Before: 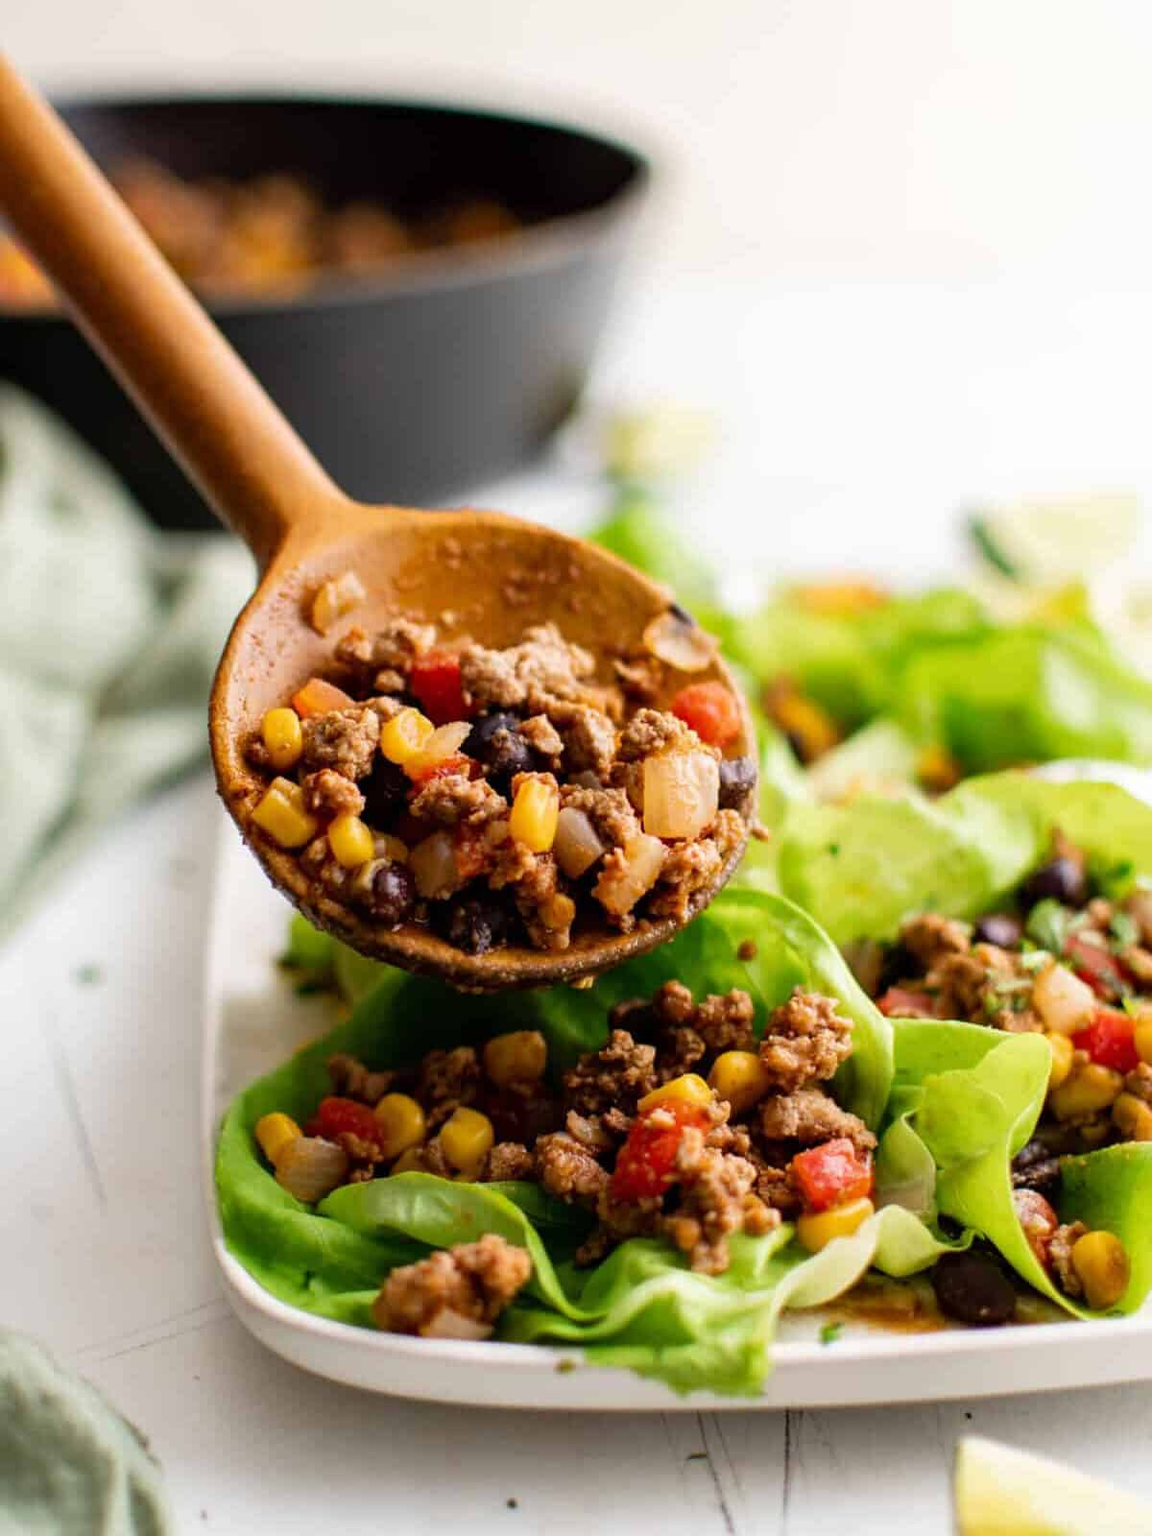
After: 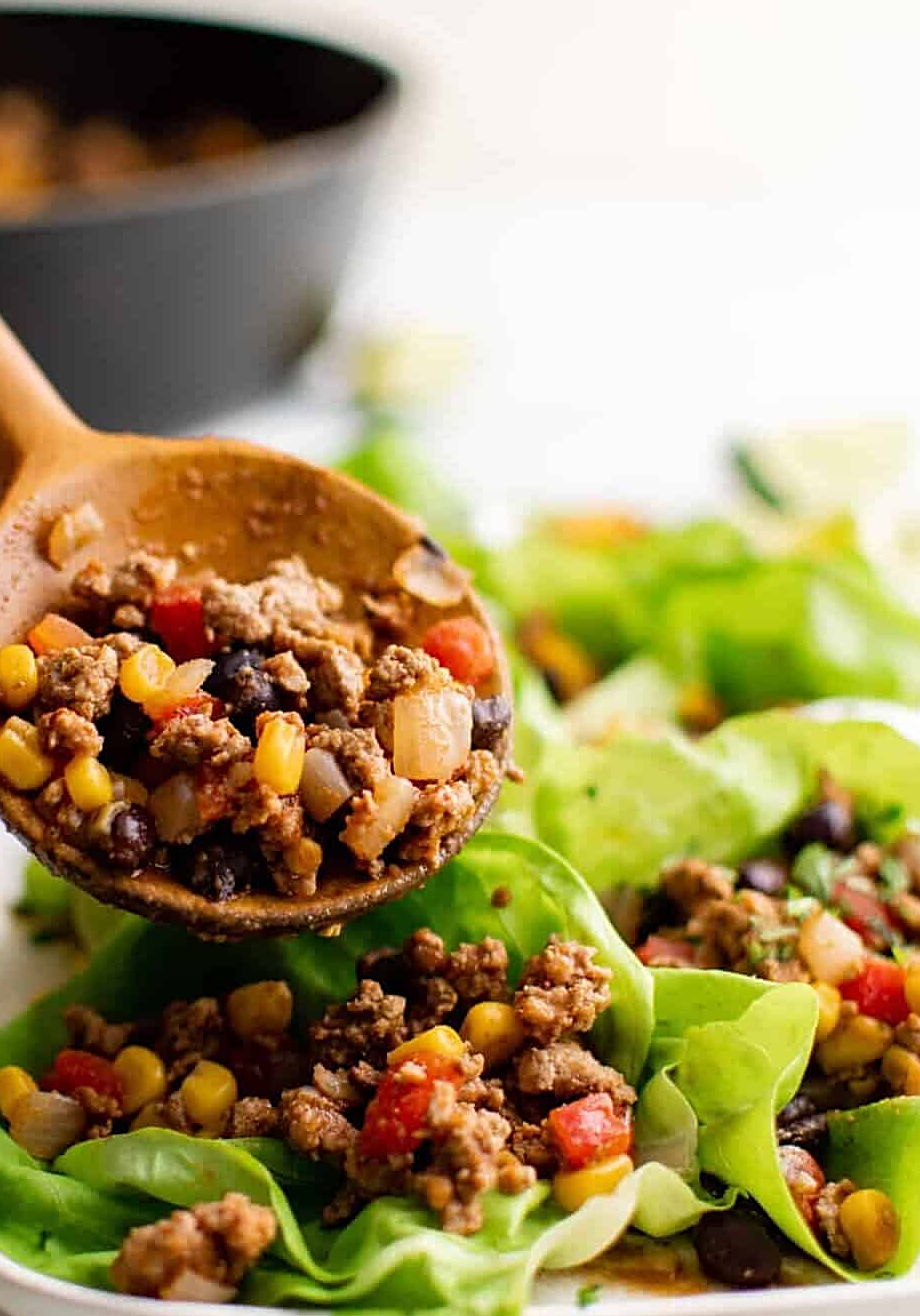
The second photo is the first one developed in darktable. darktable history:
crop: left 23.095%, top 5.827%, bottom 11.854%
sharpen: on, module defaults
